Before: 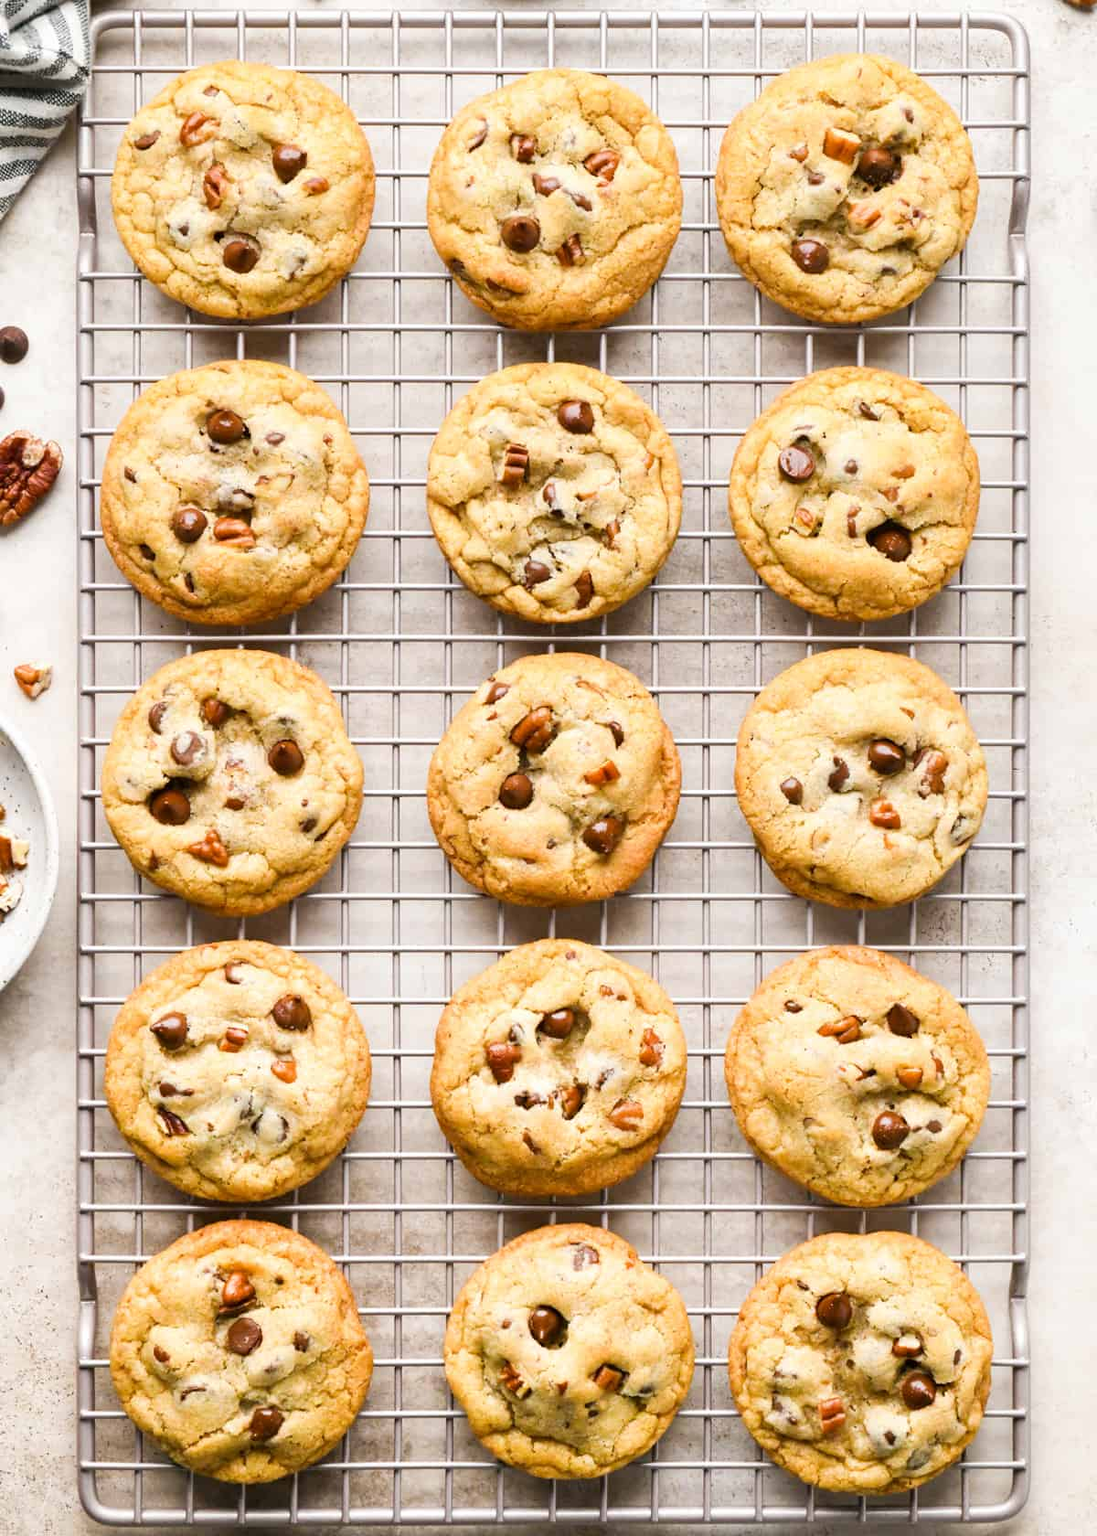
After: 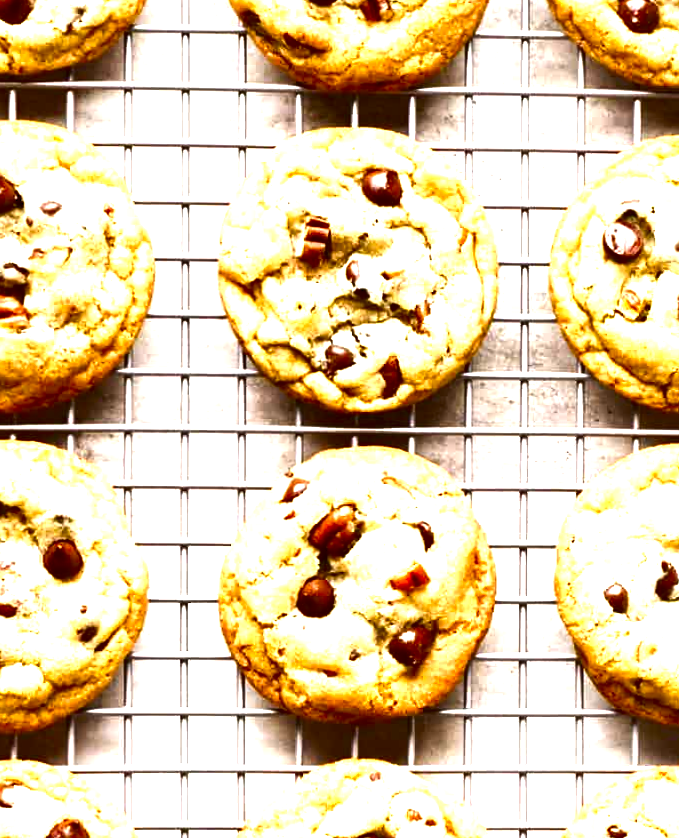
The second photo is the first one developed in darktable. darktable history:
rotate and perspective: rotation 0.174°, lens shift (vertical) 0.013, lens shift (horizontal) 0.019, shear 0.001, automatic cropping original format, crop left 0.007, crop right 0.991, crop top 0.016, crop bottom 0.997
contrast brightness saturation: contrast 0.09, brightness -0.59, saturation 0.17
crop: left 20.932%, top 15.471%, right 21.848%, bottom 34.081%
exposure: exposure 1.089 EV, compensate highlight preservation false
